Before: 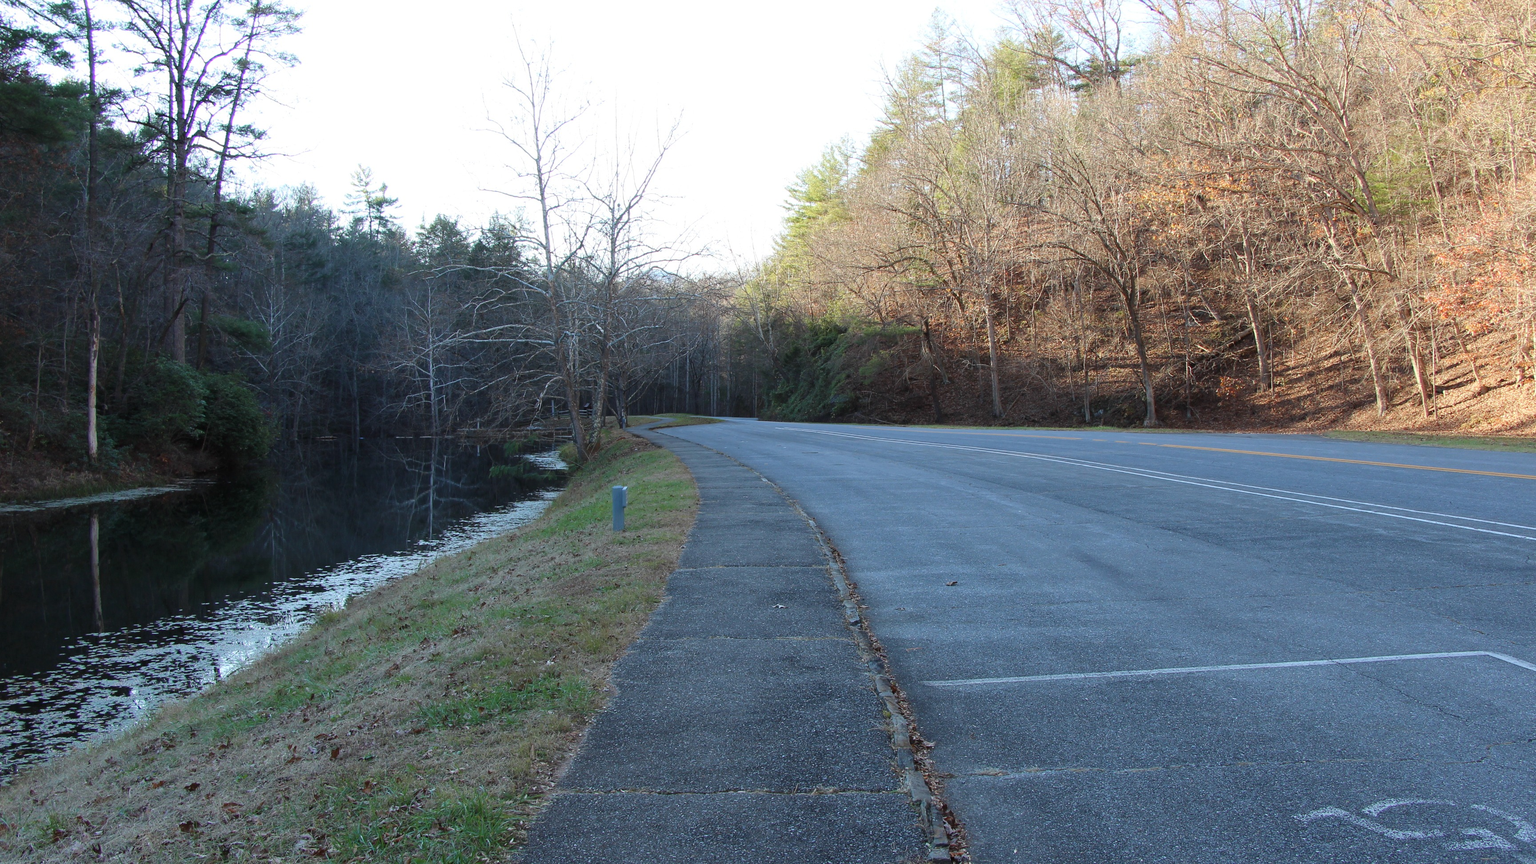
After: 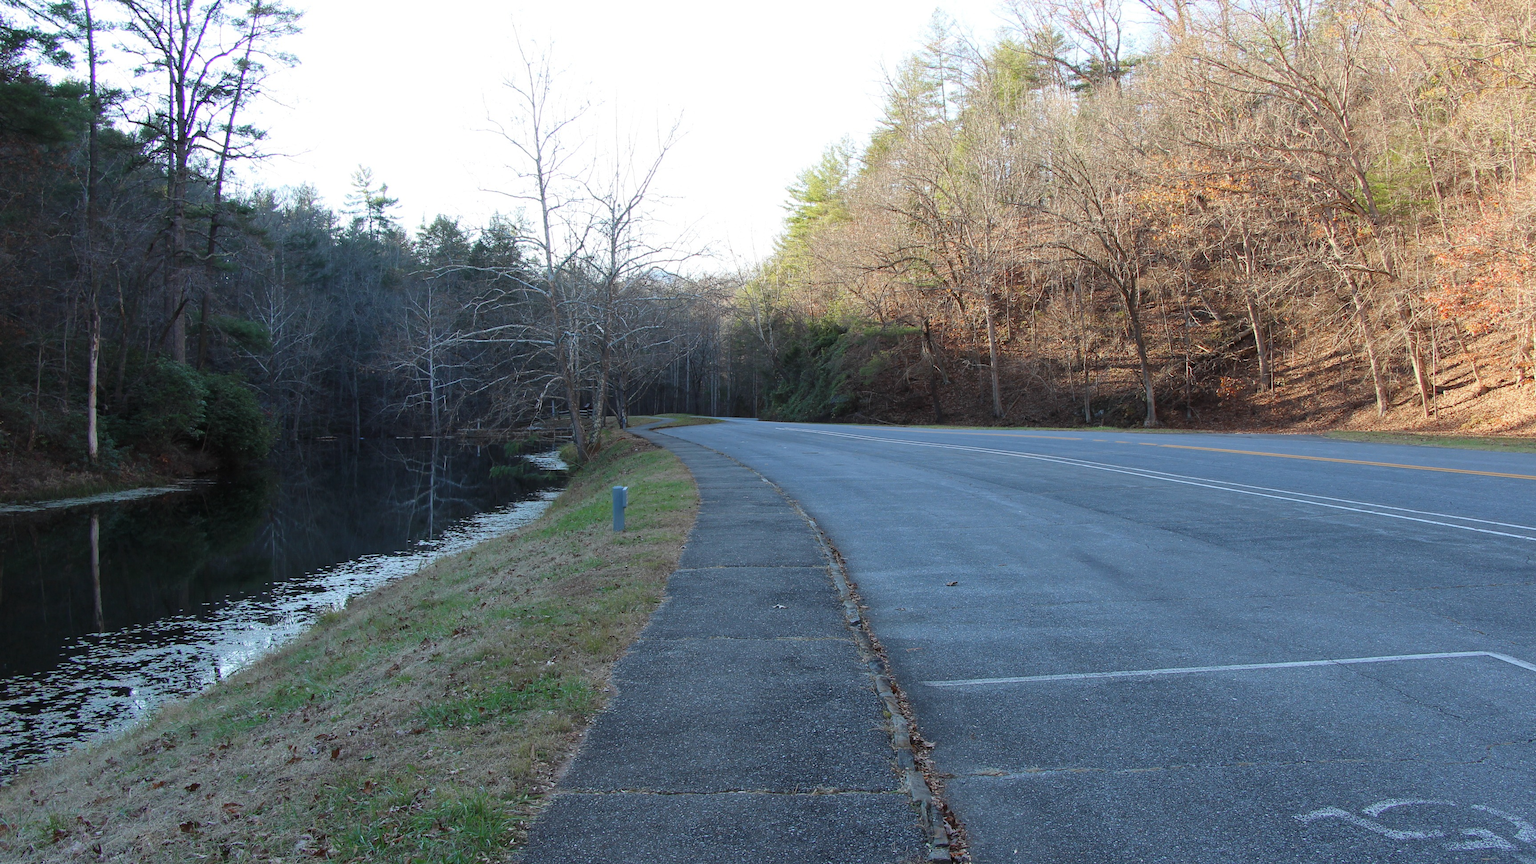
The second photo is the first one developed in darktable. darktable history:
vibrance: vibrance 78%
contrast brightness saturation: saturation -0.05
